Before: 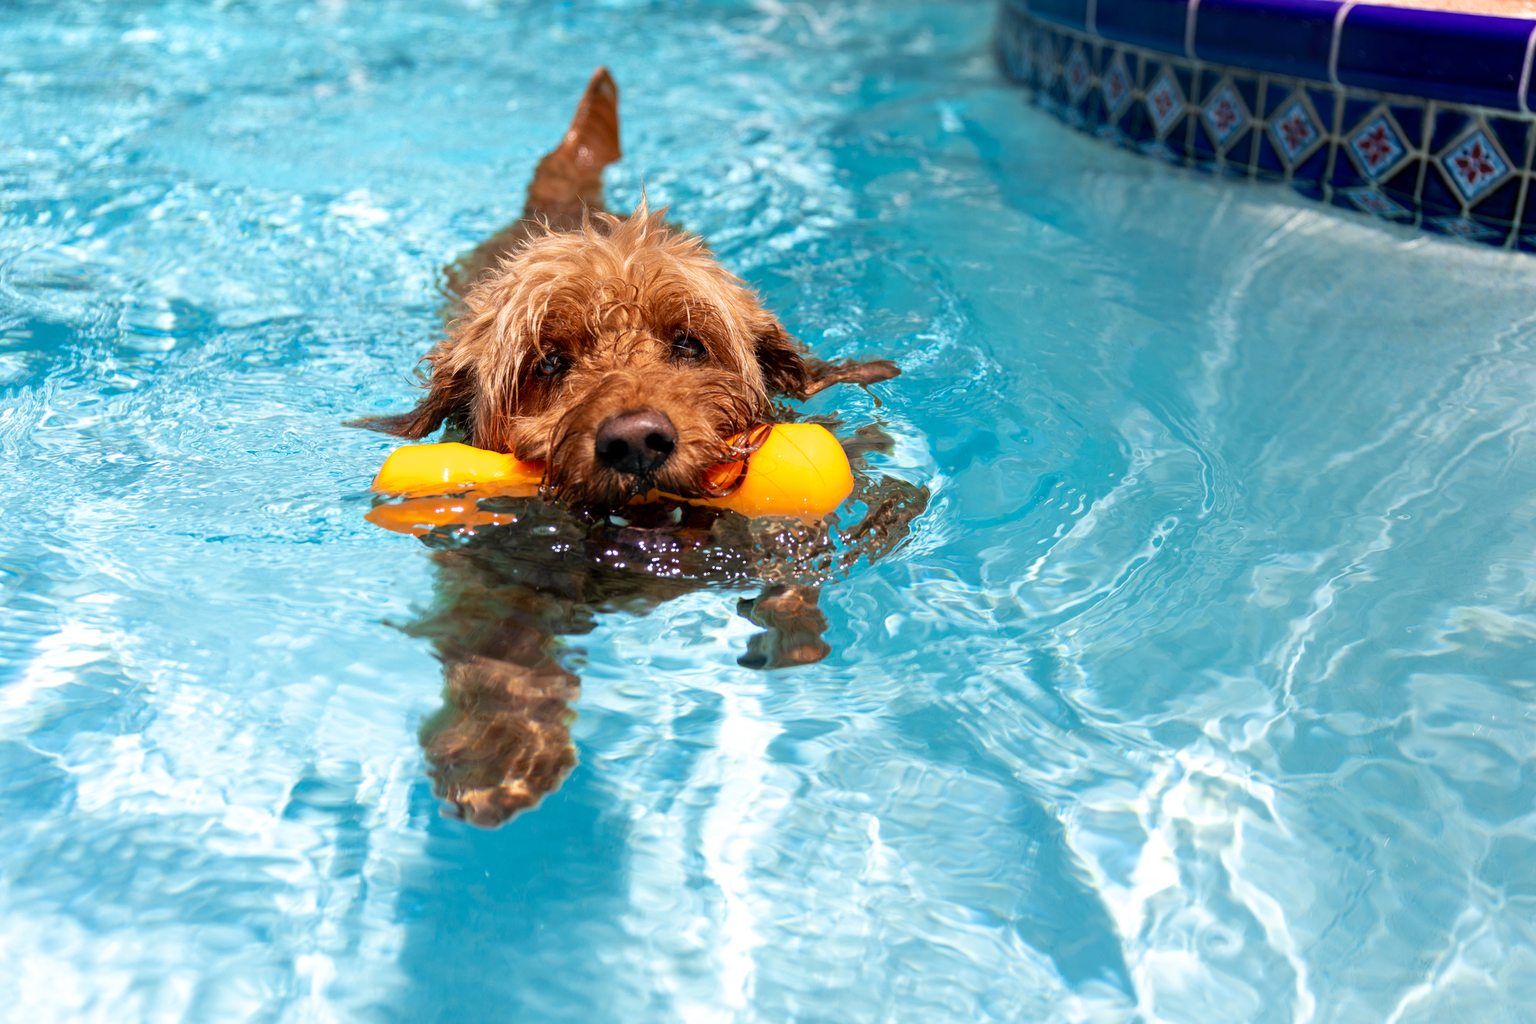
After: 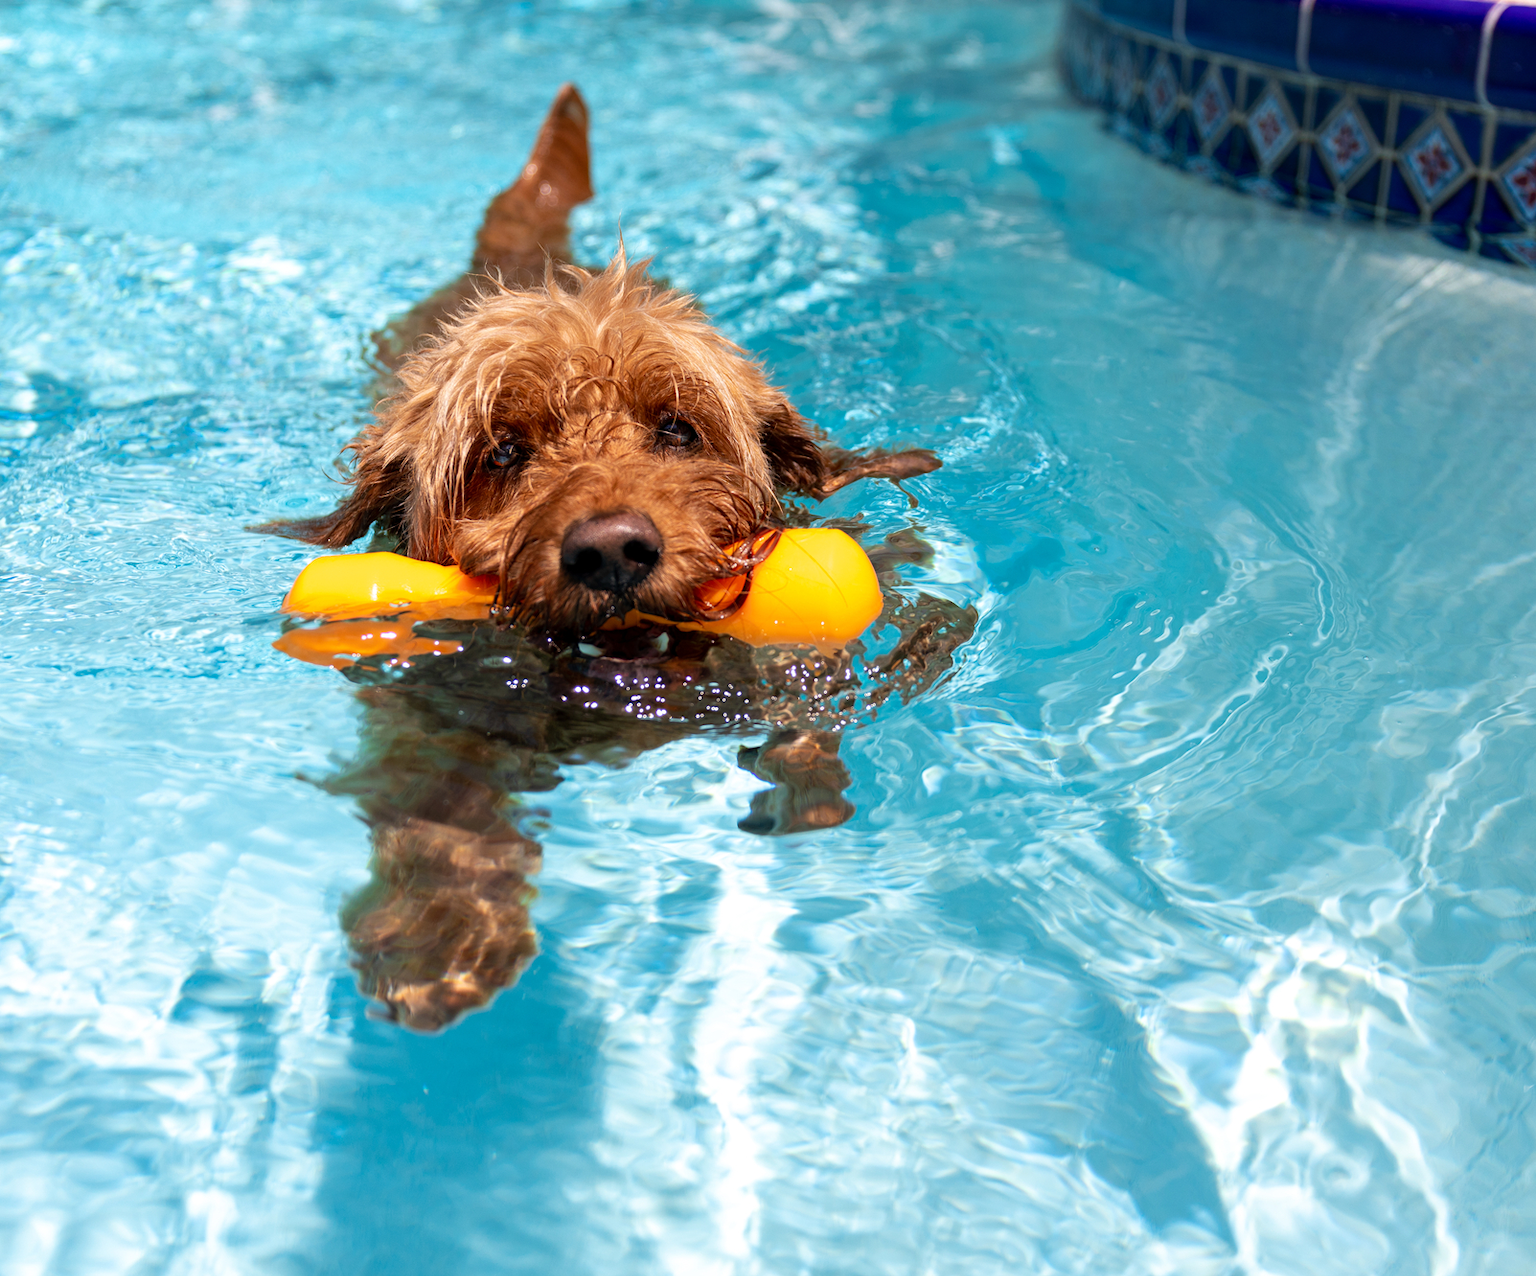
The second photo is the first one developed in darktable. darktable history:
crop and rotate: left 9.519%, right 10.284%
